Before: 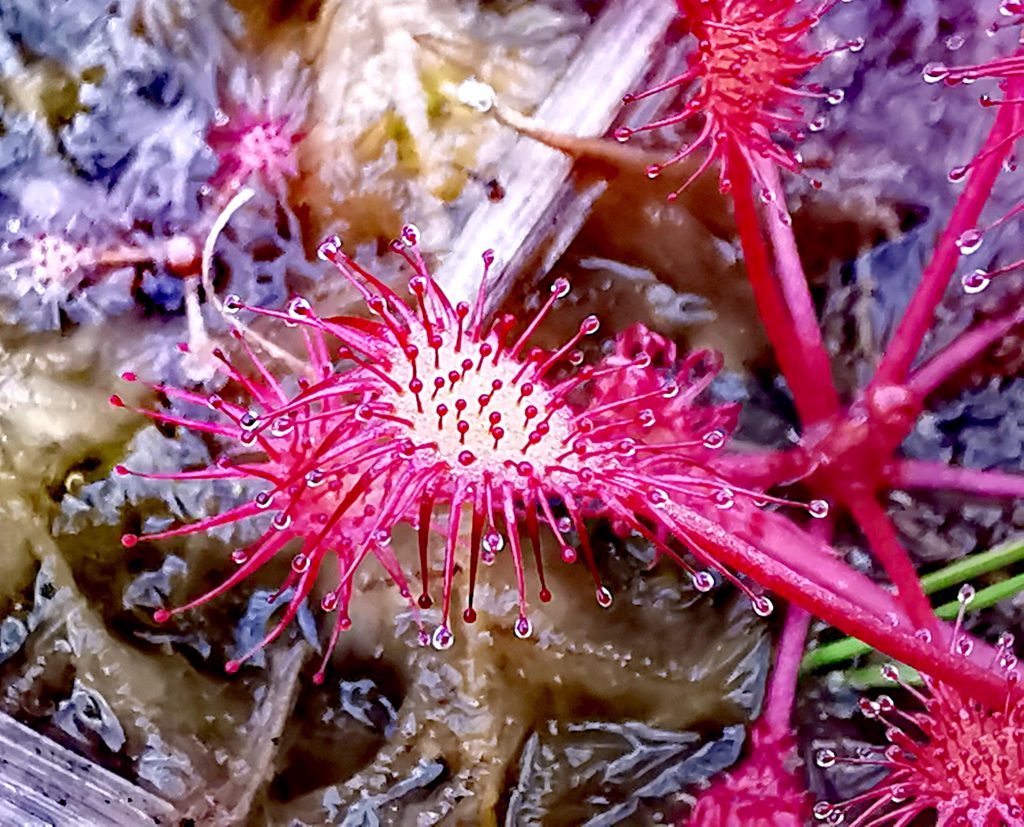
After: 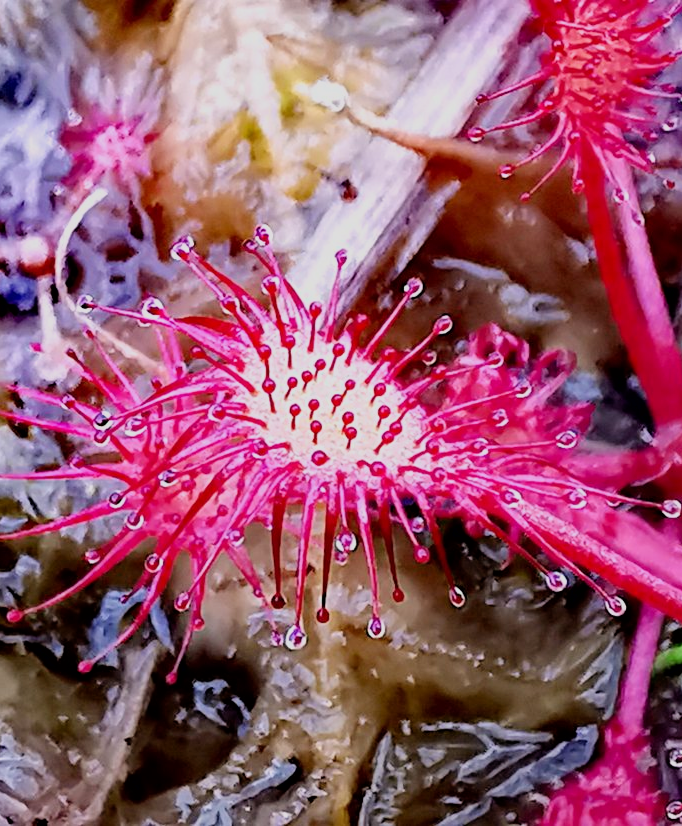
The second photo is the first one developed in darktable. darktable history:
crop and rotate: left 14.385%, right 18.948%
filmic rgb: black relative exposure -8.42 EV, white relative exposure 4.68 EV, hardness 3.82, color science v6 (2022)
levels: levels [0, 0.48, 0.961]
